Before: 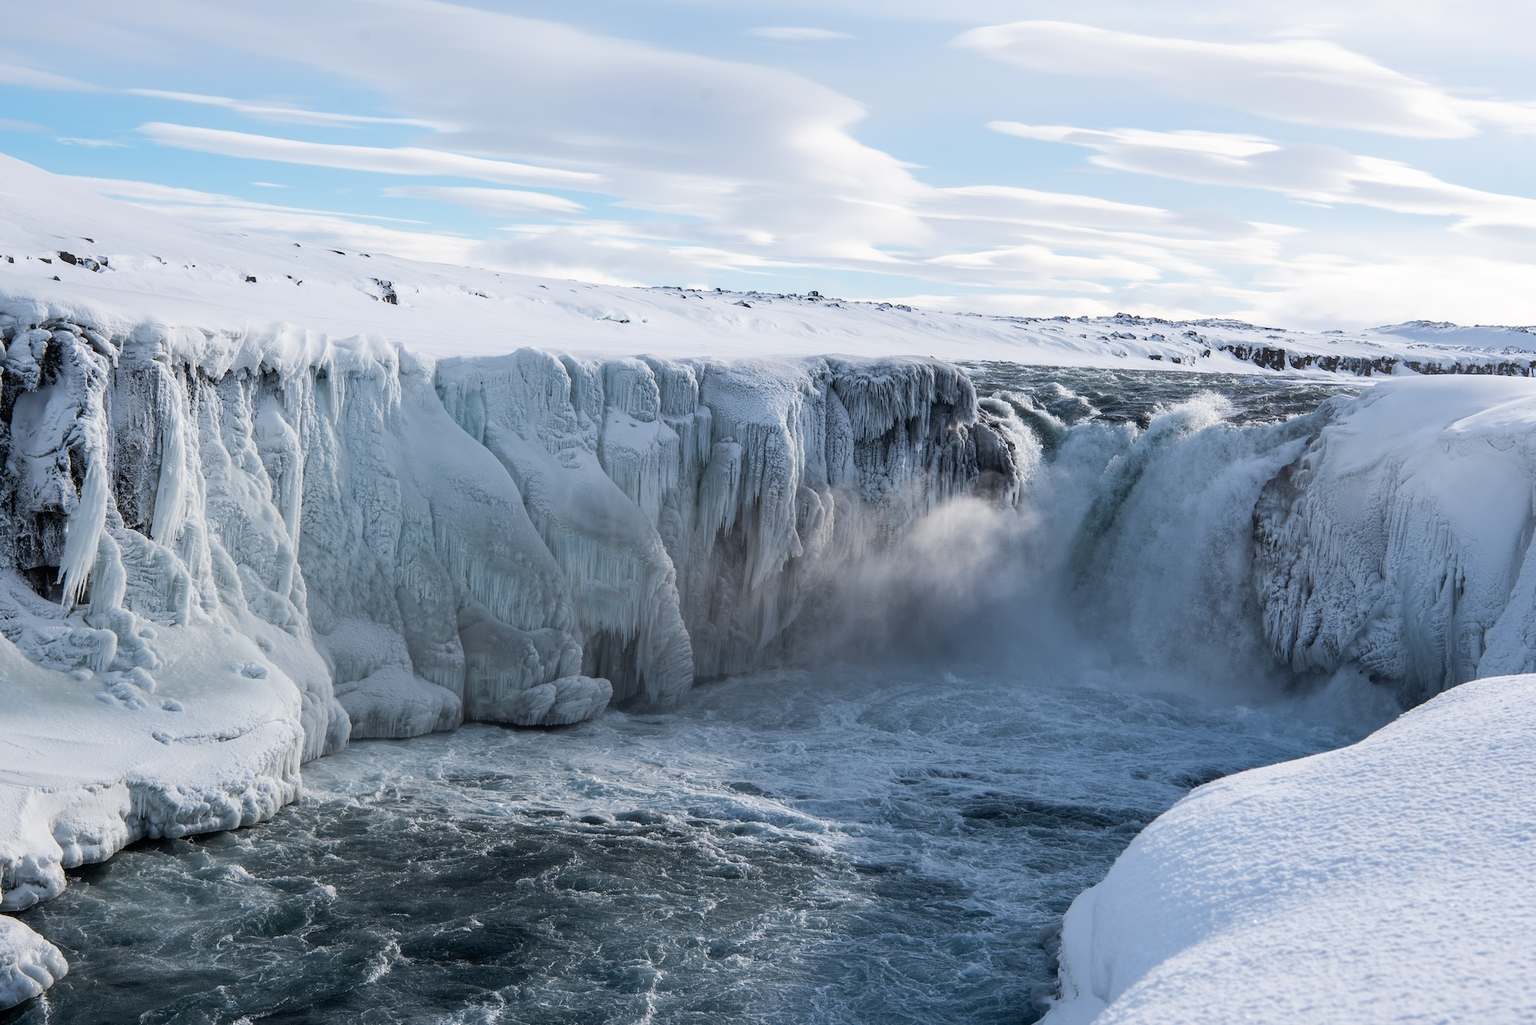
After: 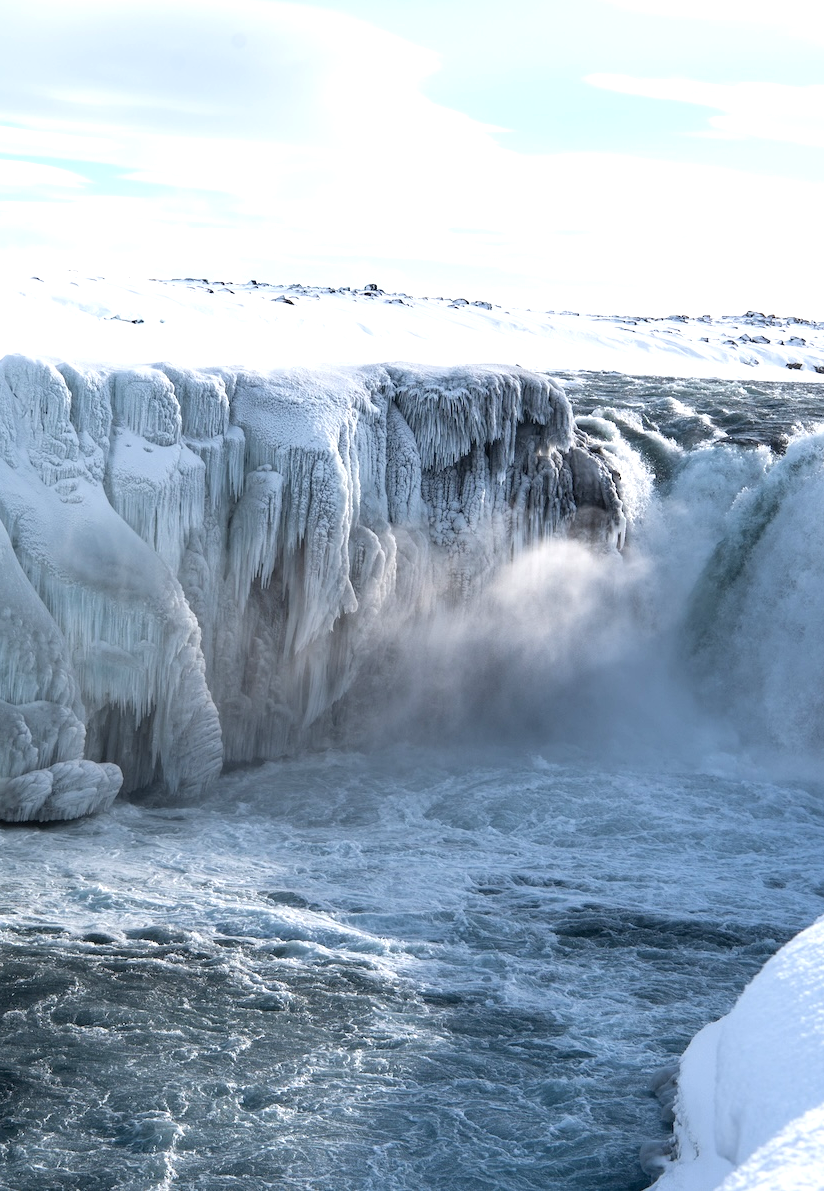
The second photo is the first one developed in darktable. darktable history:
rotate and perspective: automatic cropping original format, crop left 0, crop top 0
crop: left 33.452%, top 6.025%, right 23.155%
exposure: exposure 0.661 EV, compensate highlight preservation false
